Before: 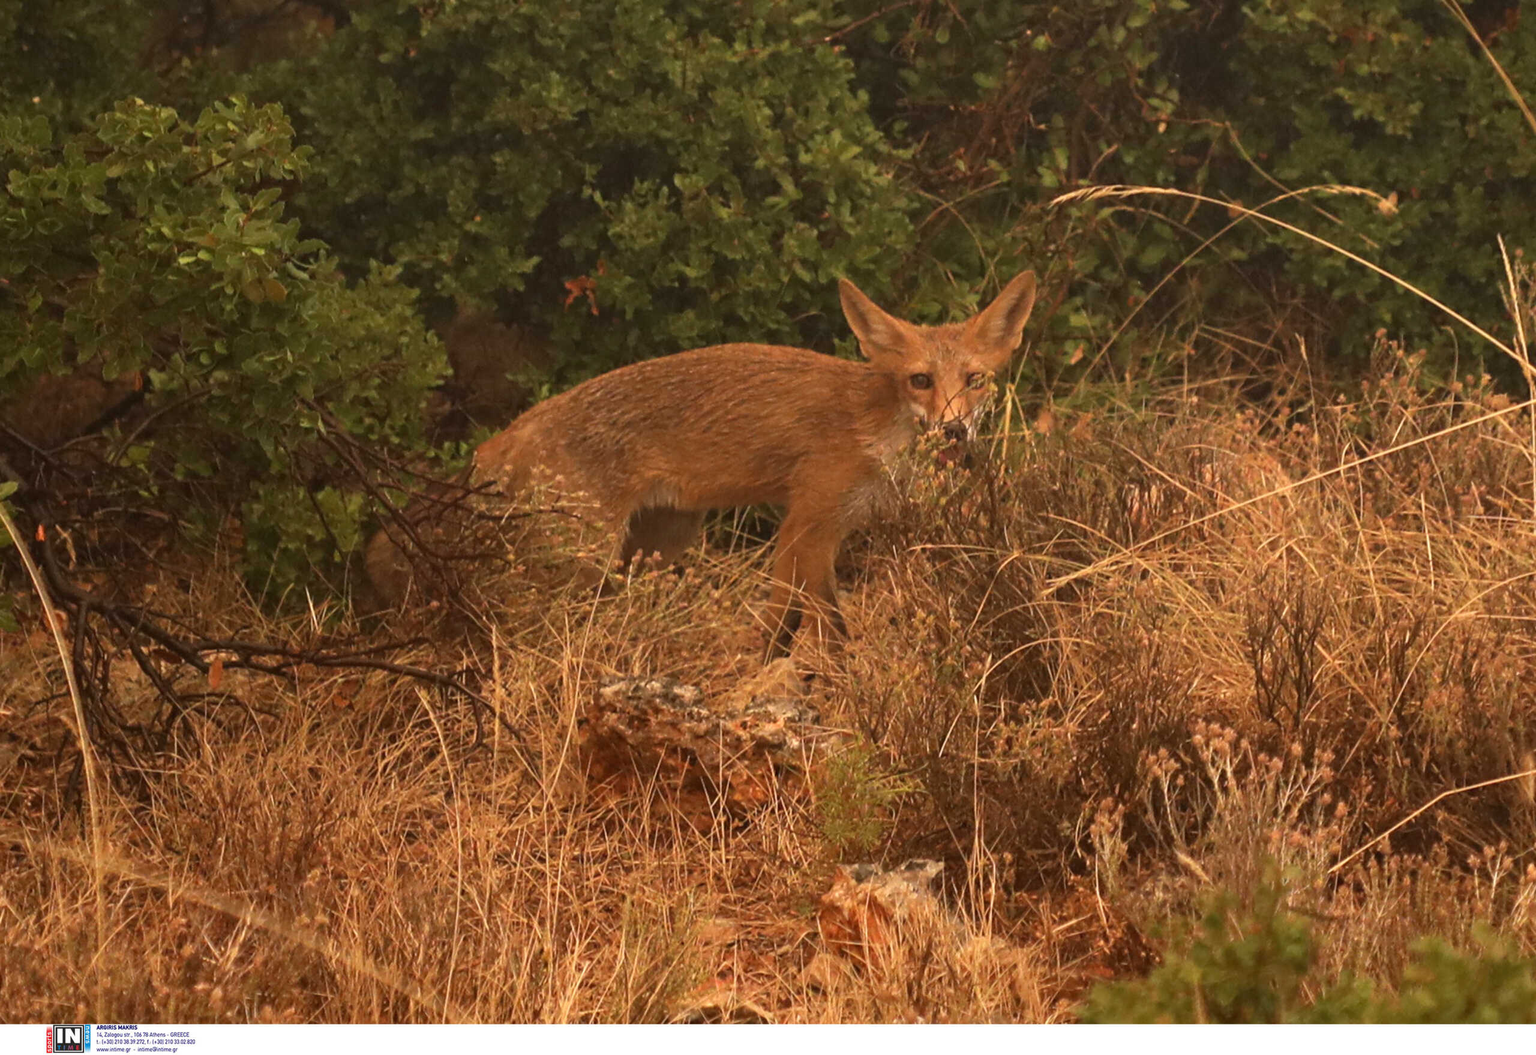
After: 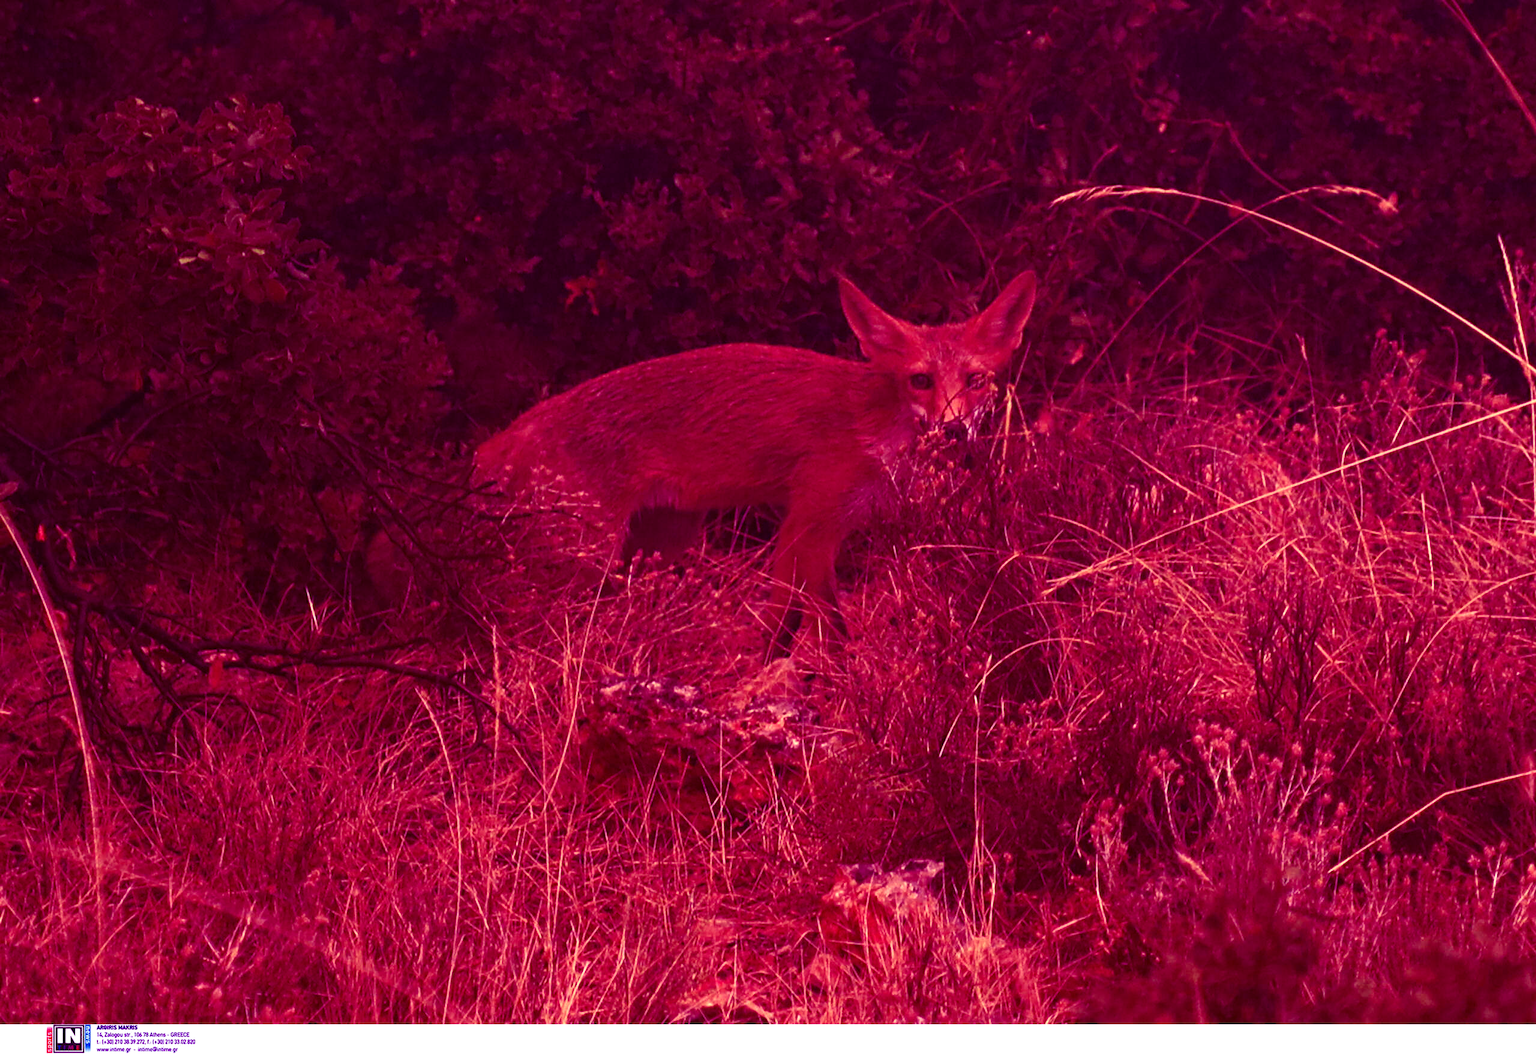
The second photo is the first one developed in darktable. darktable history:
color balance: mode lift, gamma, gain (sRGB), lift [1, 1, 0.101, 1]
exposure: exposure 0.217 EV, compensate highlight preservation false
color calibration: x 0.355, y 0.367, temperature 4700.38 K
velvia: on, module defaults
